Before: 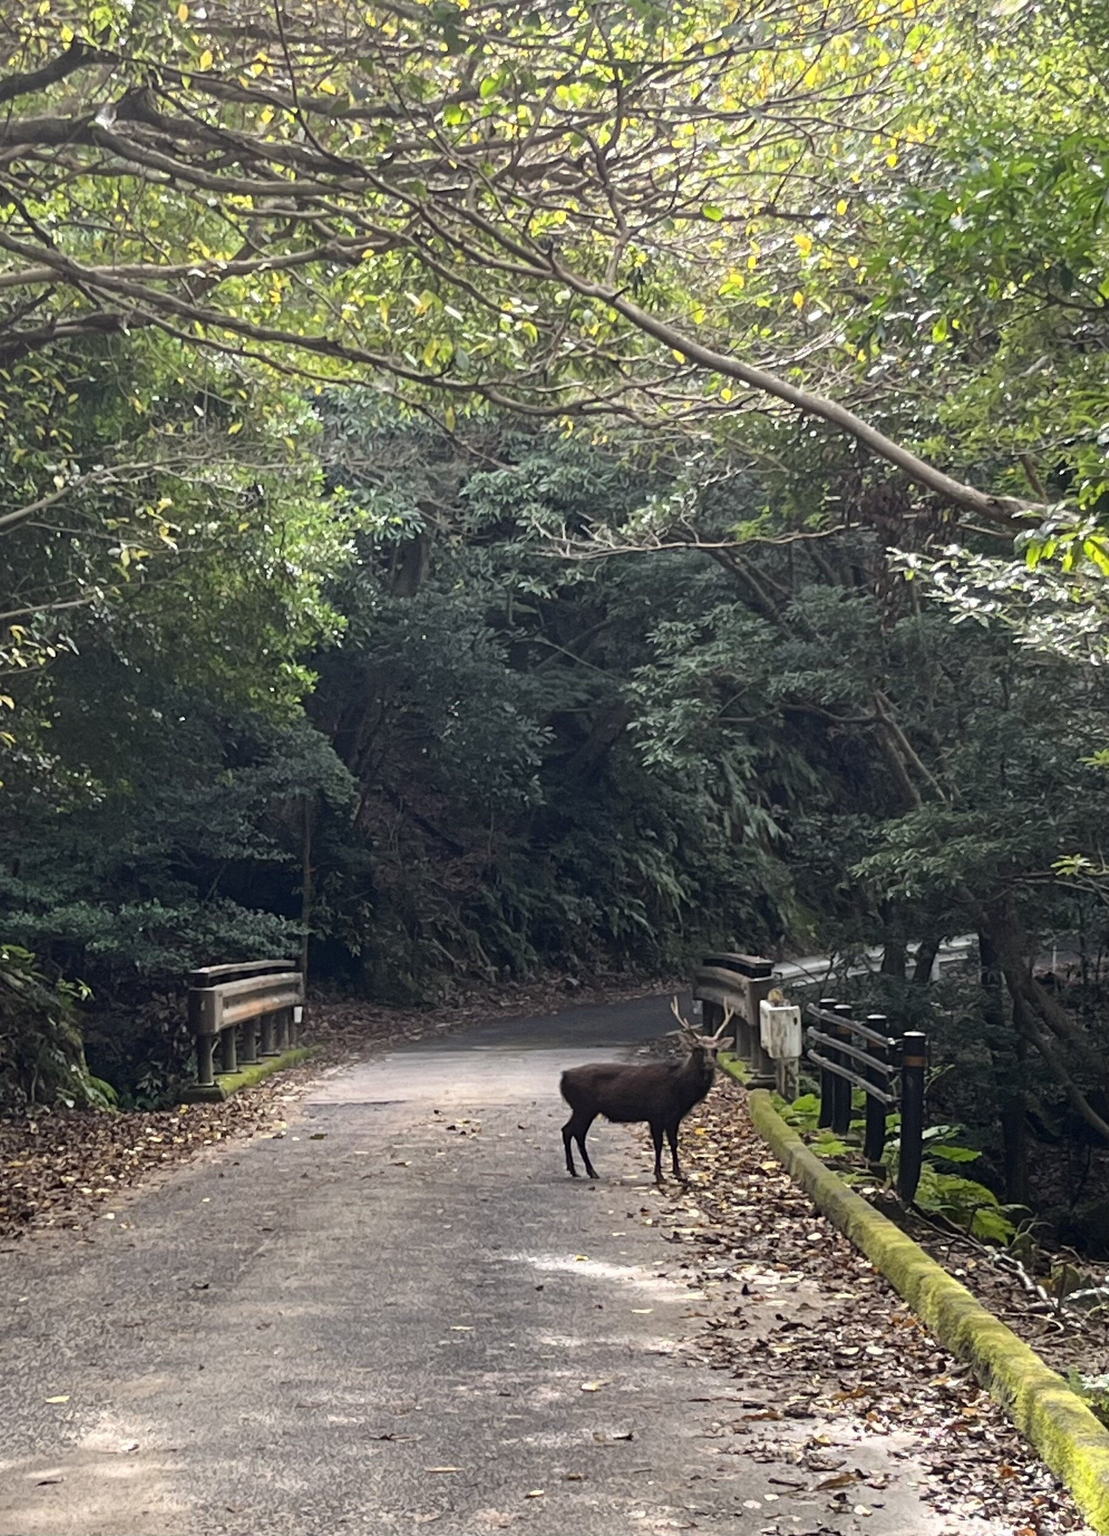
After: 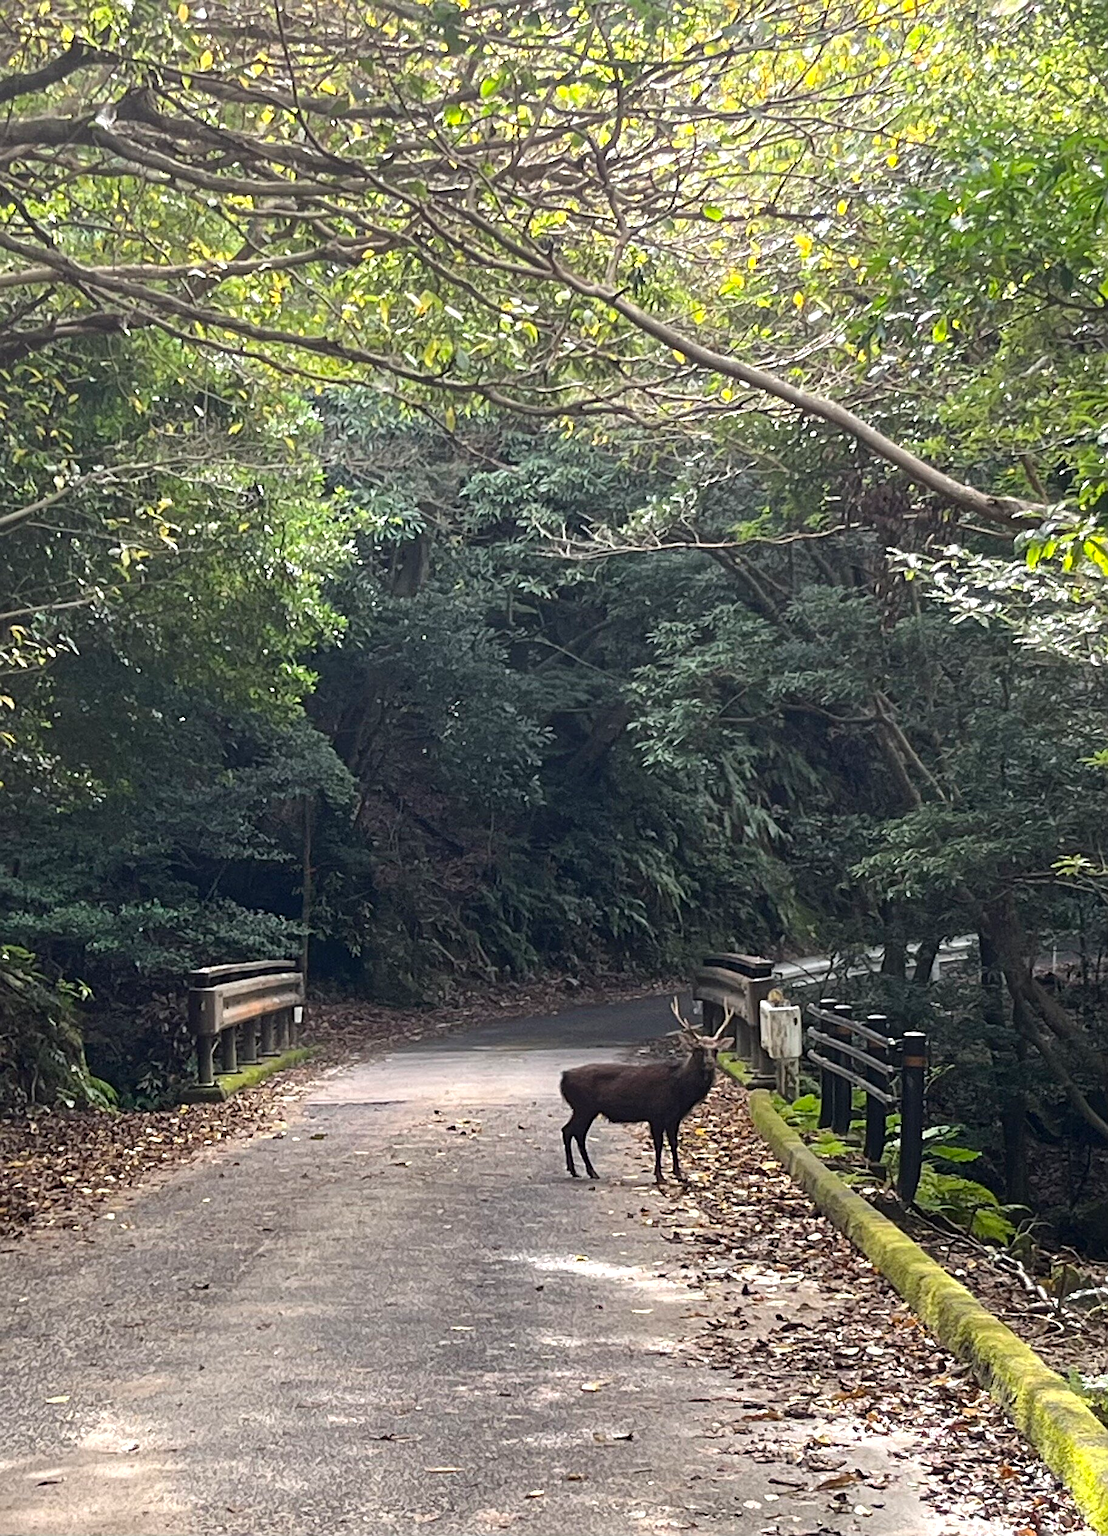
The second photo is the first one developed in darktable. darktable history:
sharpen: on, module defaults
exposure: exposure 0.206 EV, compensate highlight preservation false
